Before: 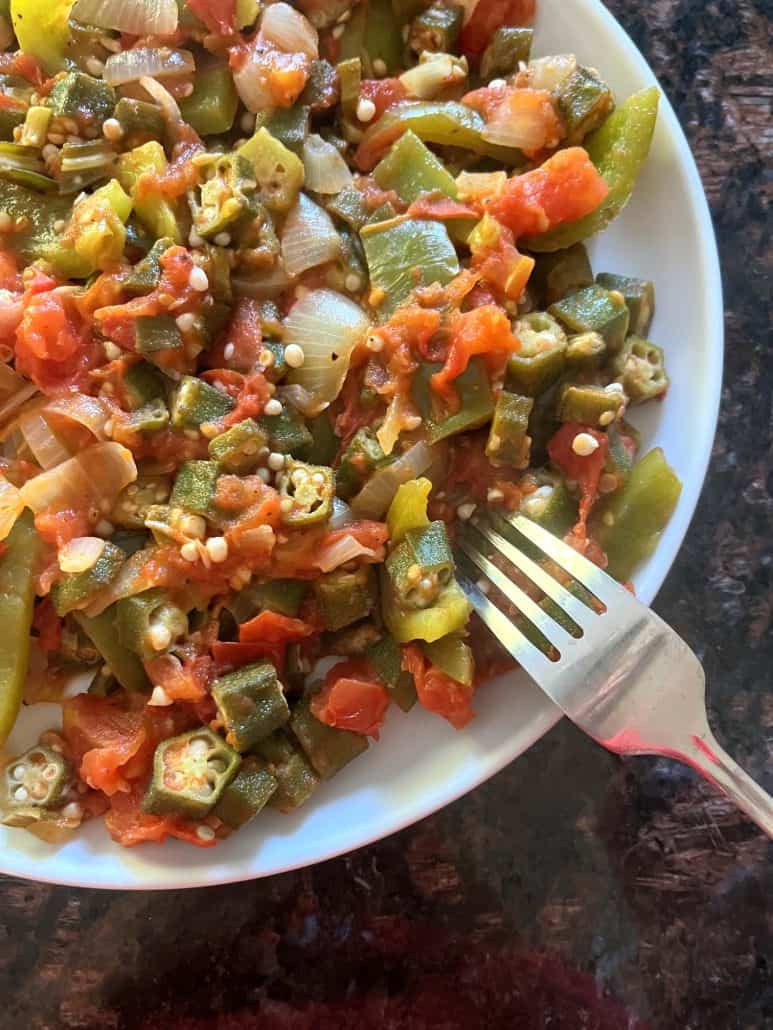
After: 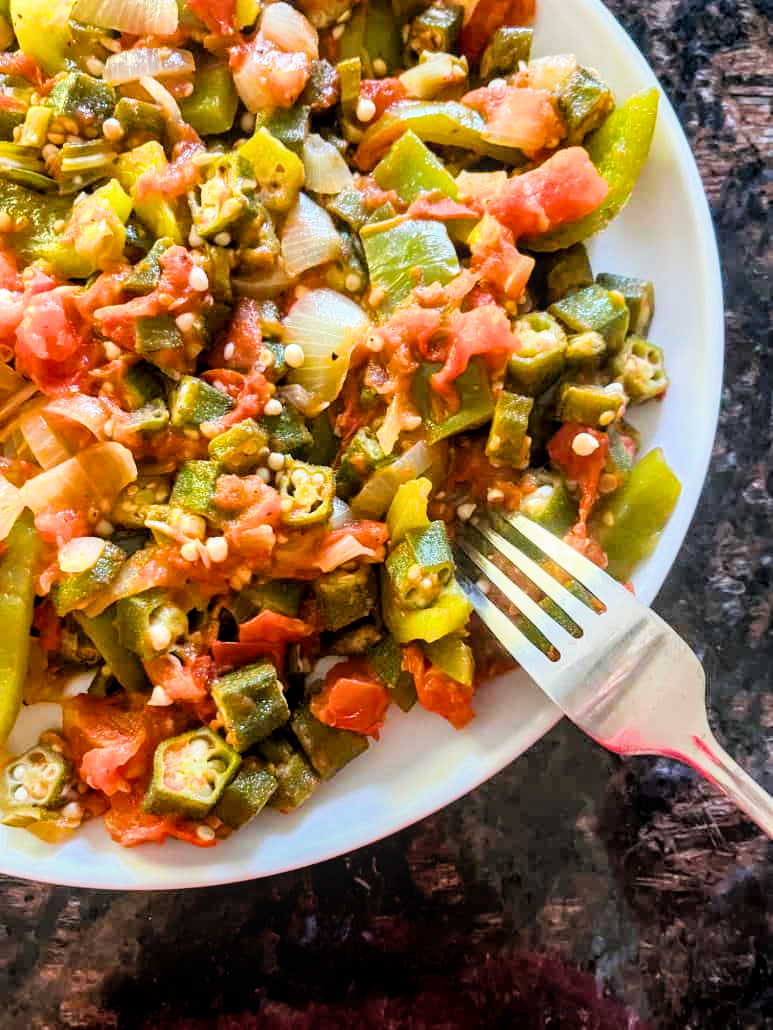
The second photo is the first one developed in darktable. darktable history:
local contrast: on, module defaults
color balance rgb: perceptual saturation grading › global saturation 30%, global vibrance 20%
exposure: black level correction 0, exposure 0.8 EV, compensate highlight preservation false
filmic rgb: black relative exposure -5 EV, hardness 2.88, contrast 1.3, highlights saturation mix -30%
